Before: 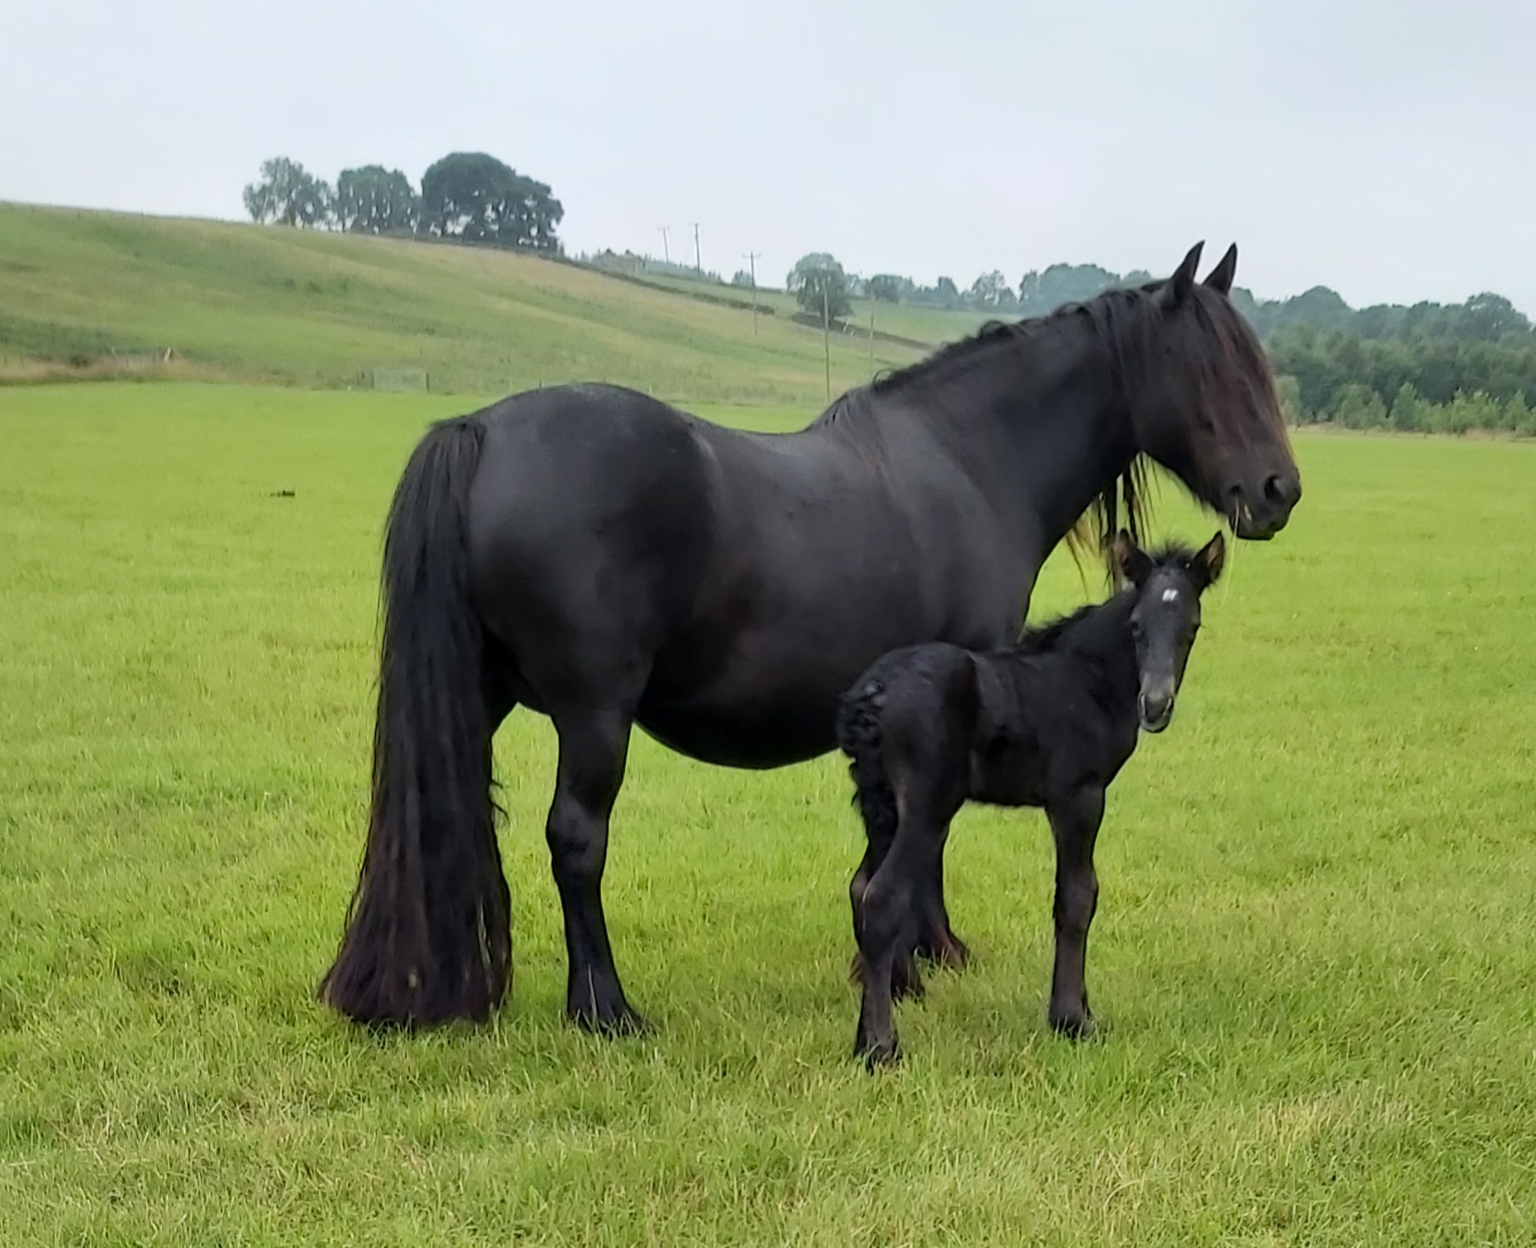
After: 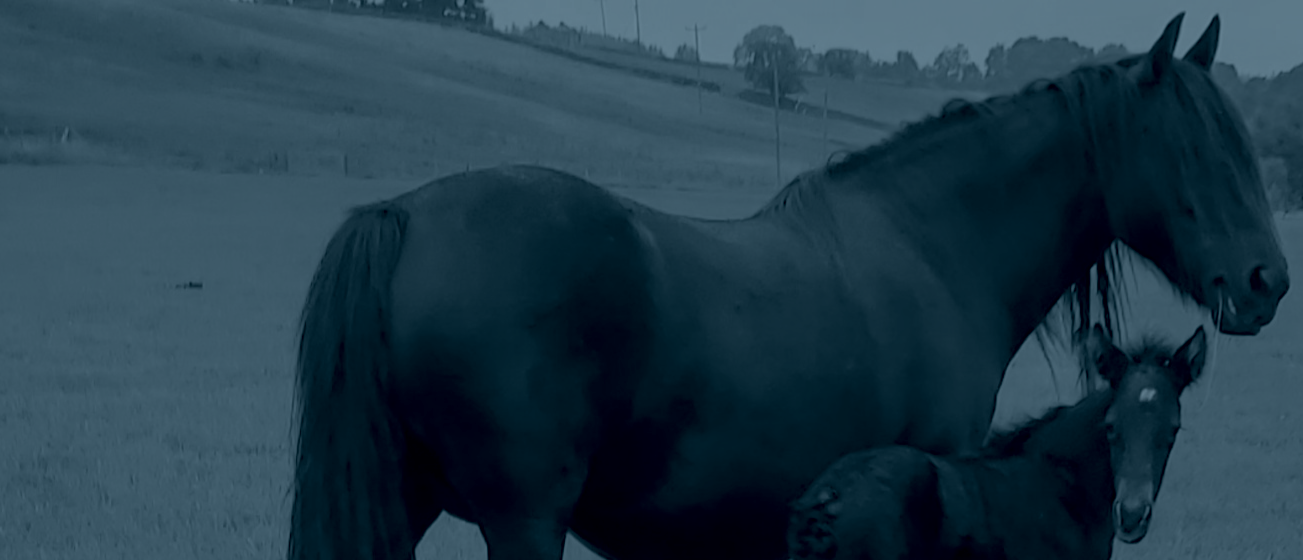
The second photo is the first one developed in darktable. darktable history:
contrast brightness saturation: brightness 0.13
crop: left 7.036%, top 18.398%, right 14.379%, bottom 40.043%
colorize: hue 194.4°, saturation 29%, source mix 61.75%, lightness 3.98%, version 1
color zones: curves: ch0 [(0, 0.5) (0.125, 0.4) (0.25, 0.5) (0.375, 0.4) (0.5, 0.4) (0.625, 0.35) (0.75, 0.35) (0.875, 0.5)]; ch1 [(0, 0.35) (0.125, 0.45) (0.25, 0.35) (0.375, 0.35) (0.5, 0.35) (0.625, 0.35) (0.75, 0.45) (0.875, 0.35)]; ch2 [(0, 0.6) (0.125, 0.5) (0.25, 0.5) (0.375, 0.6) (0.5, 0.6) (0.625, 0.5) (0.75, 0.5) (0.875, 0.5)]
